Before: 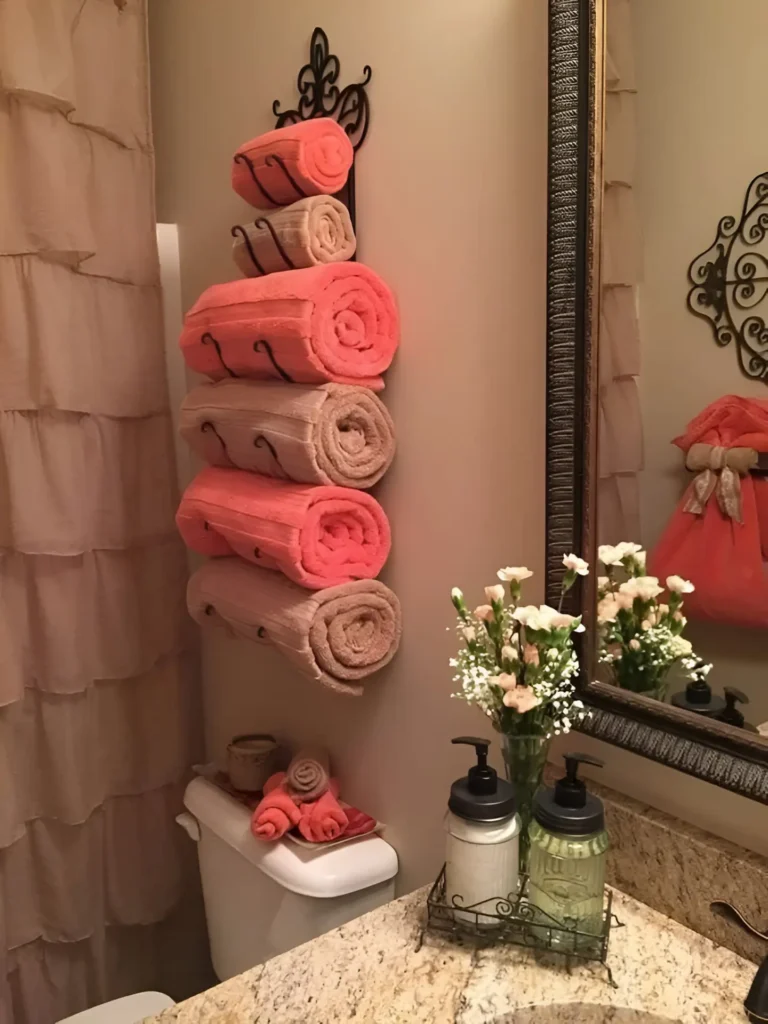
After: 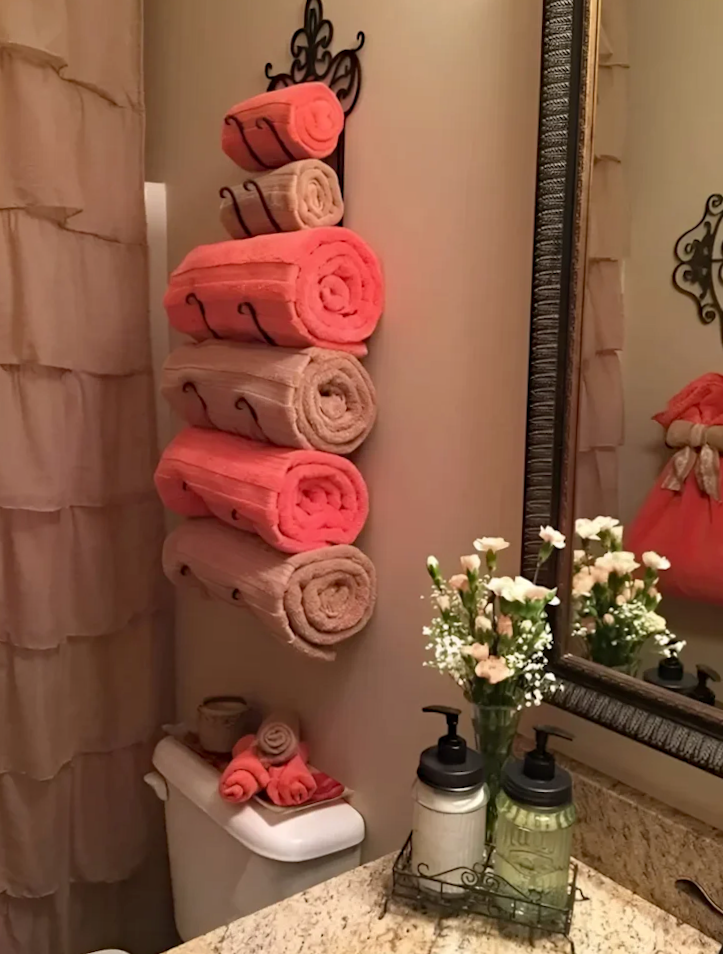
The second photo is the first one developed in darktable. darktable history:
crop and rotate: angle -2.38°
rotate and perspective: rotation -0.45°, automatic cropping original format, crop left 0.008, crop right 0.992, crop top 0.012, crop bottom 0.988
haze removal: compatibility mode true, adaptive false
